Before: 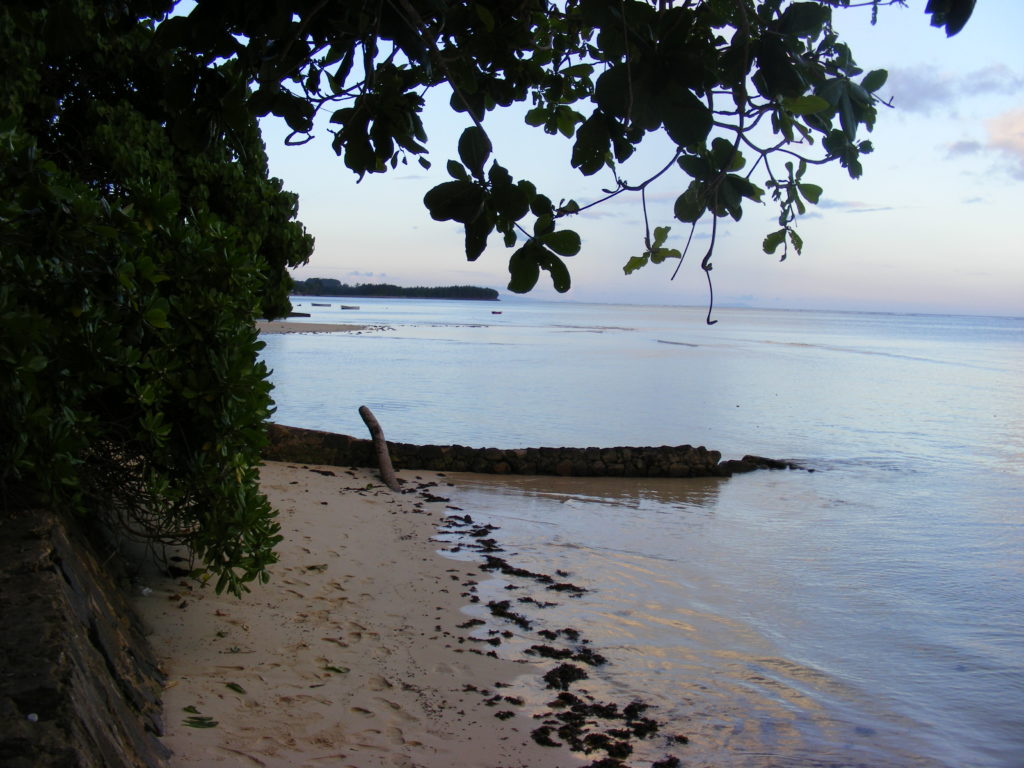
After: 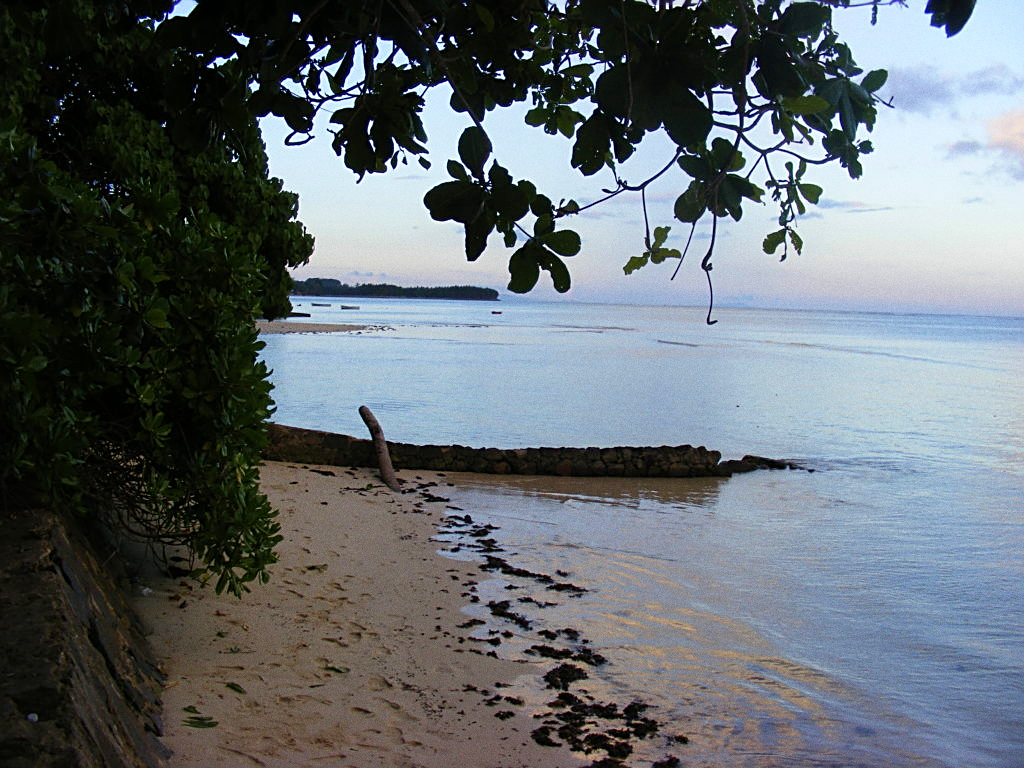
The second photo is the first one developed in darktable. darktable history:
grain: coarseness 0.09 ISO
velvia: on, module defaults
sharpen: on, module defaults
